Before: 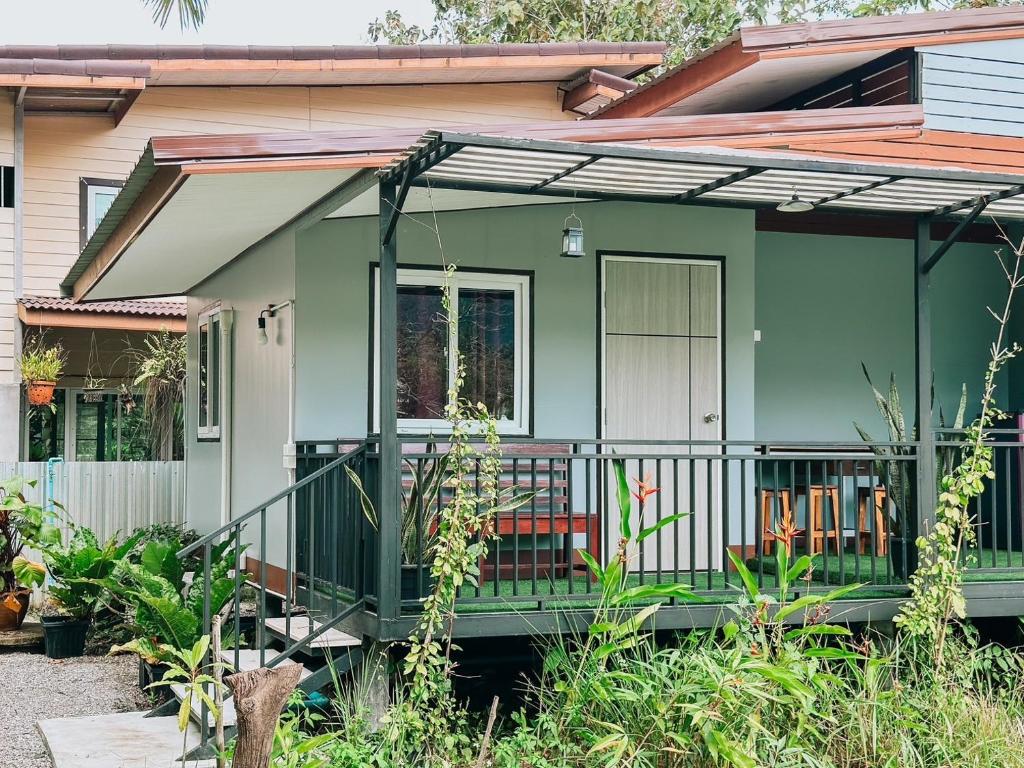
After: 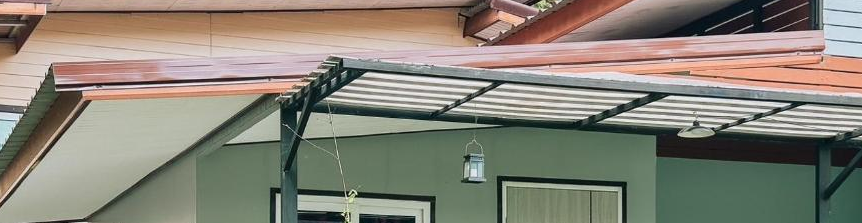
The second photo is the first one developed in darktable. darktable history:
crop and rotate: left 9.705%, top 9.71%, right 6.093%, bottom 61.193%
